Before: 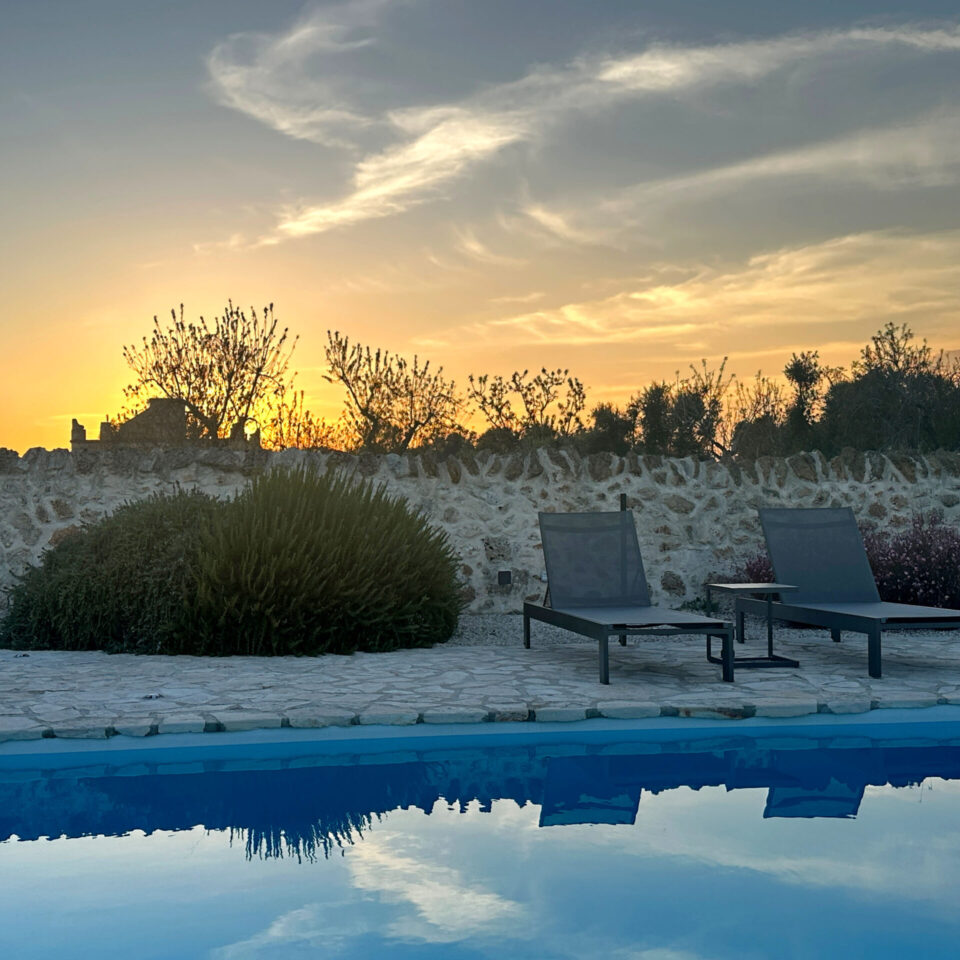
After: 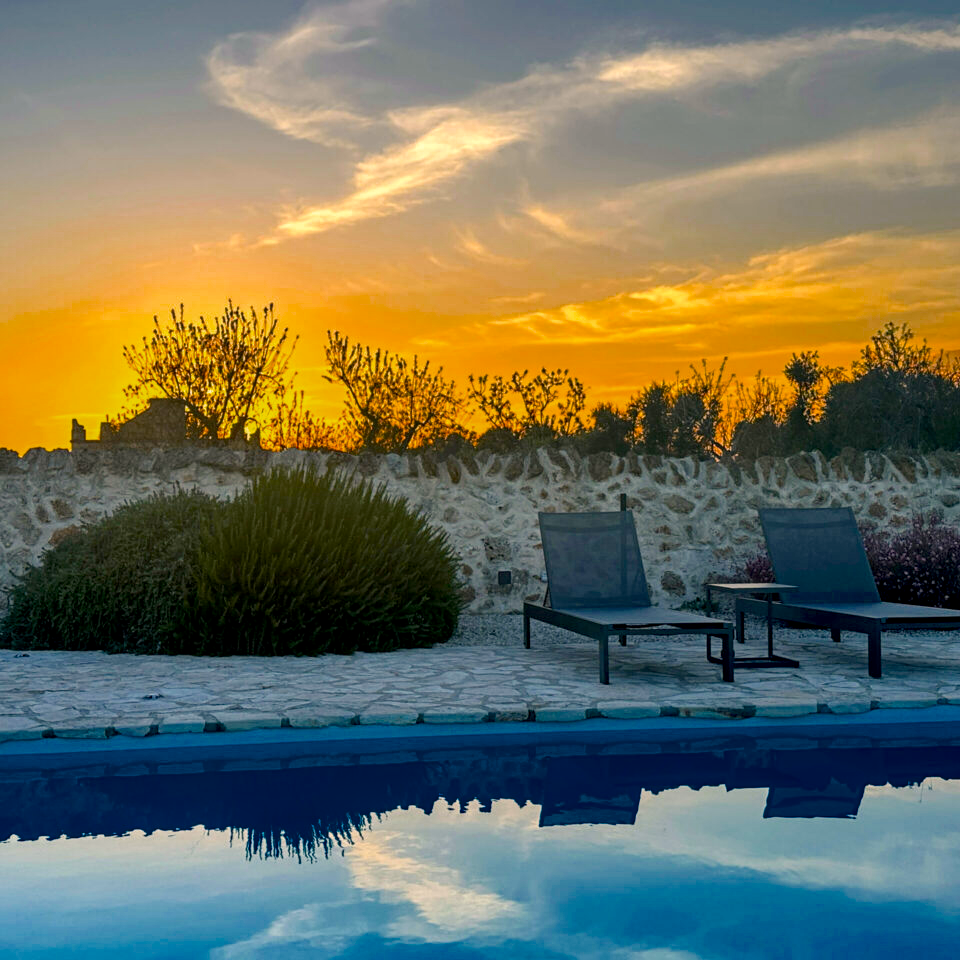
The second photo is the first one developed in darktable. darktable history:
local contrast: on, module defaults
color balance rgb: highlights gain › chroma 3.065%, highlights gain › hue 54.39°, linear chroma grading › global chroma 14.514%, perceptual saturation grading › global saturation 29.361%, global vibrance 7.063%, saturation formula JzAzBz (2021)
